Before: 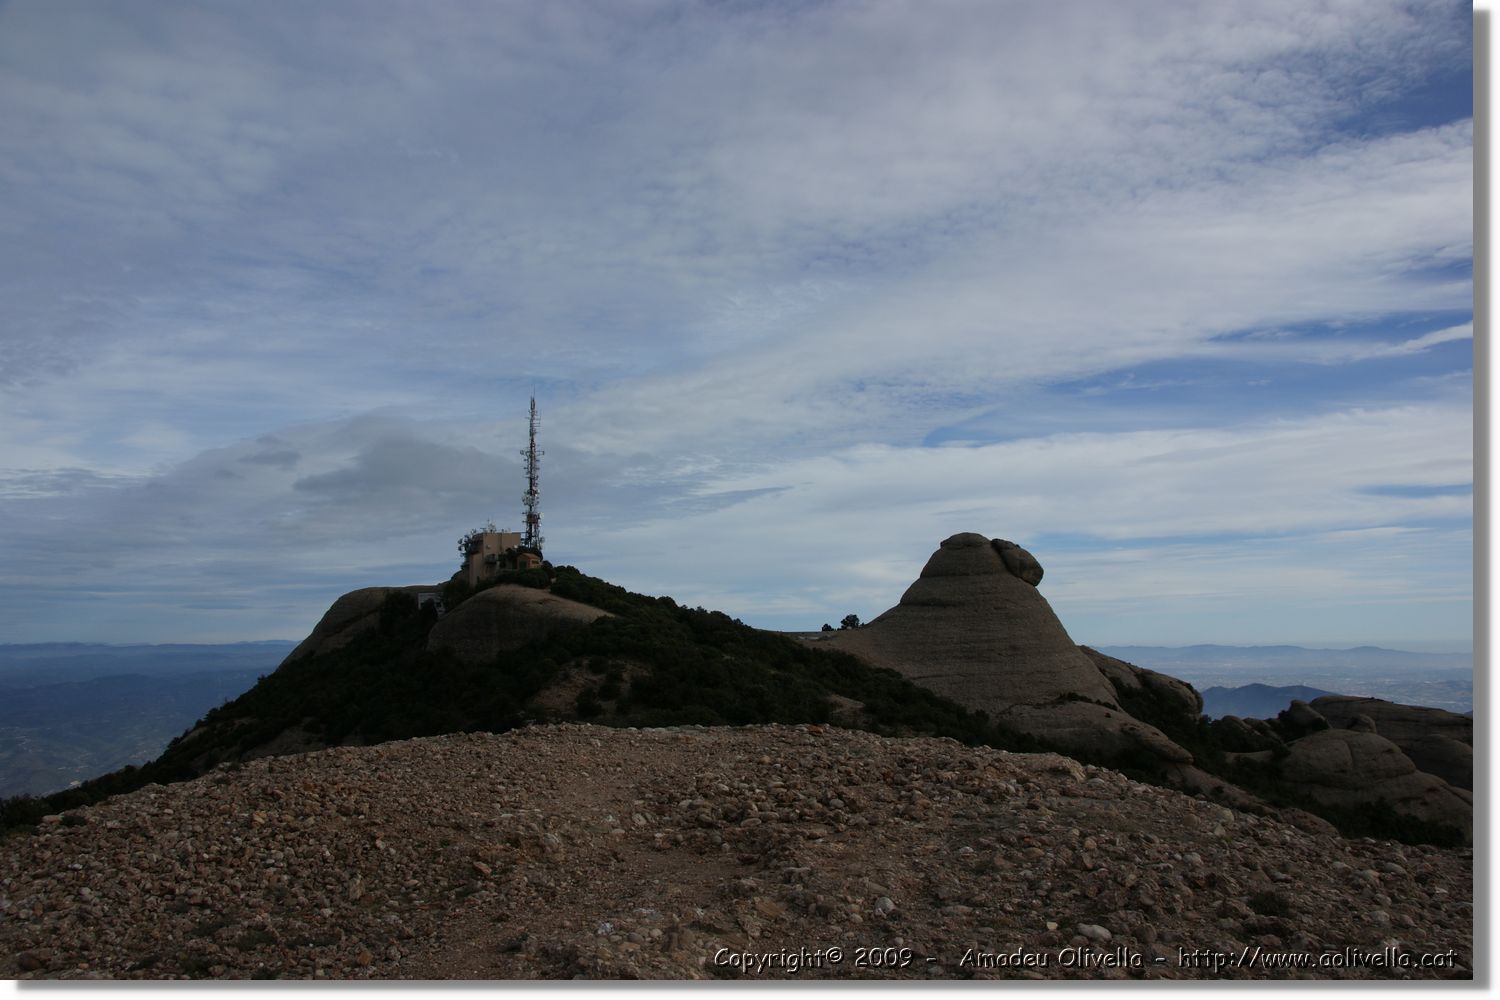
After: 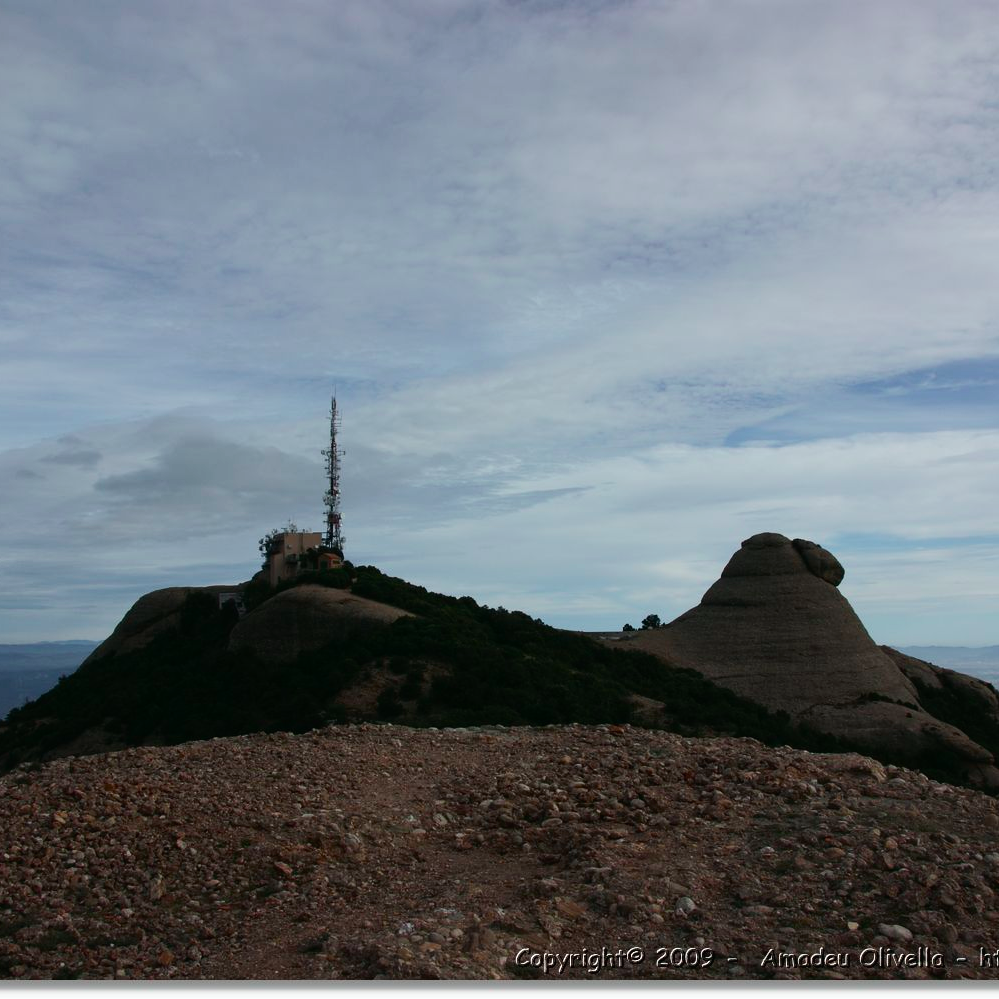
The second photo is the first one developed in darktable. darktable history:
crop and rotate: left 13.342%, right 19.991%
tone curve: curves: ch0 [(0, 0.01) (0.037, 0.032) (0.131, 0.108) (0.275, 0.258) (0.483, 0.512) (0.61, 0.661) (0.696, 0.742) (0.792, 0.834) (0.911, 0.936) (0.997, 0.995)]; ch1 [(0, 0) (0.308, 0.29) (0.425, 0.411) (0.503, 0.502) (0.529, 0.543) (0.683, 0.706) (0.746, 0.77) (1, 1)]; ch2 [(0, 0) (0.225, 0.214) (0.334, 0.339) (0.401, 0.415) (0.485, 0.487) (0.502, 0.502) (0.525, 0.523) (0.545, 0.552) (0.587, 0.61) (0.636, 0.654) (0.711, 0.729) (0.845, 0.855) (0.998, 0.977)], color space Lab, independent channels, preserve colors none
